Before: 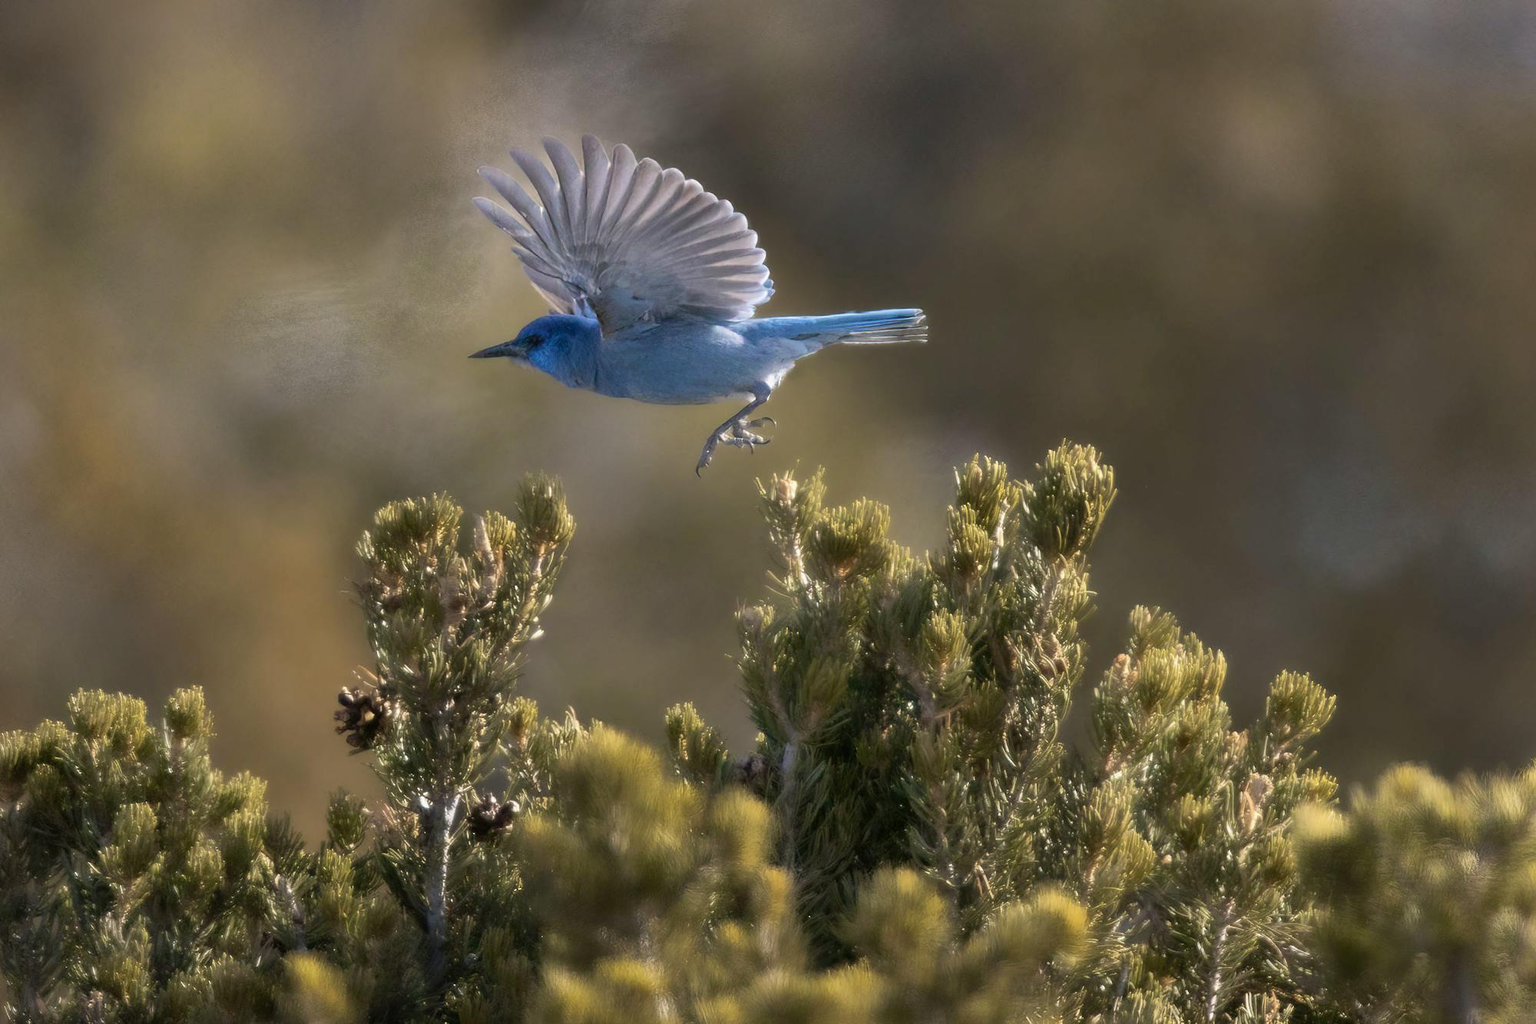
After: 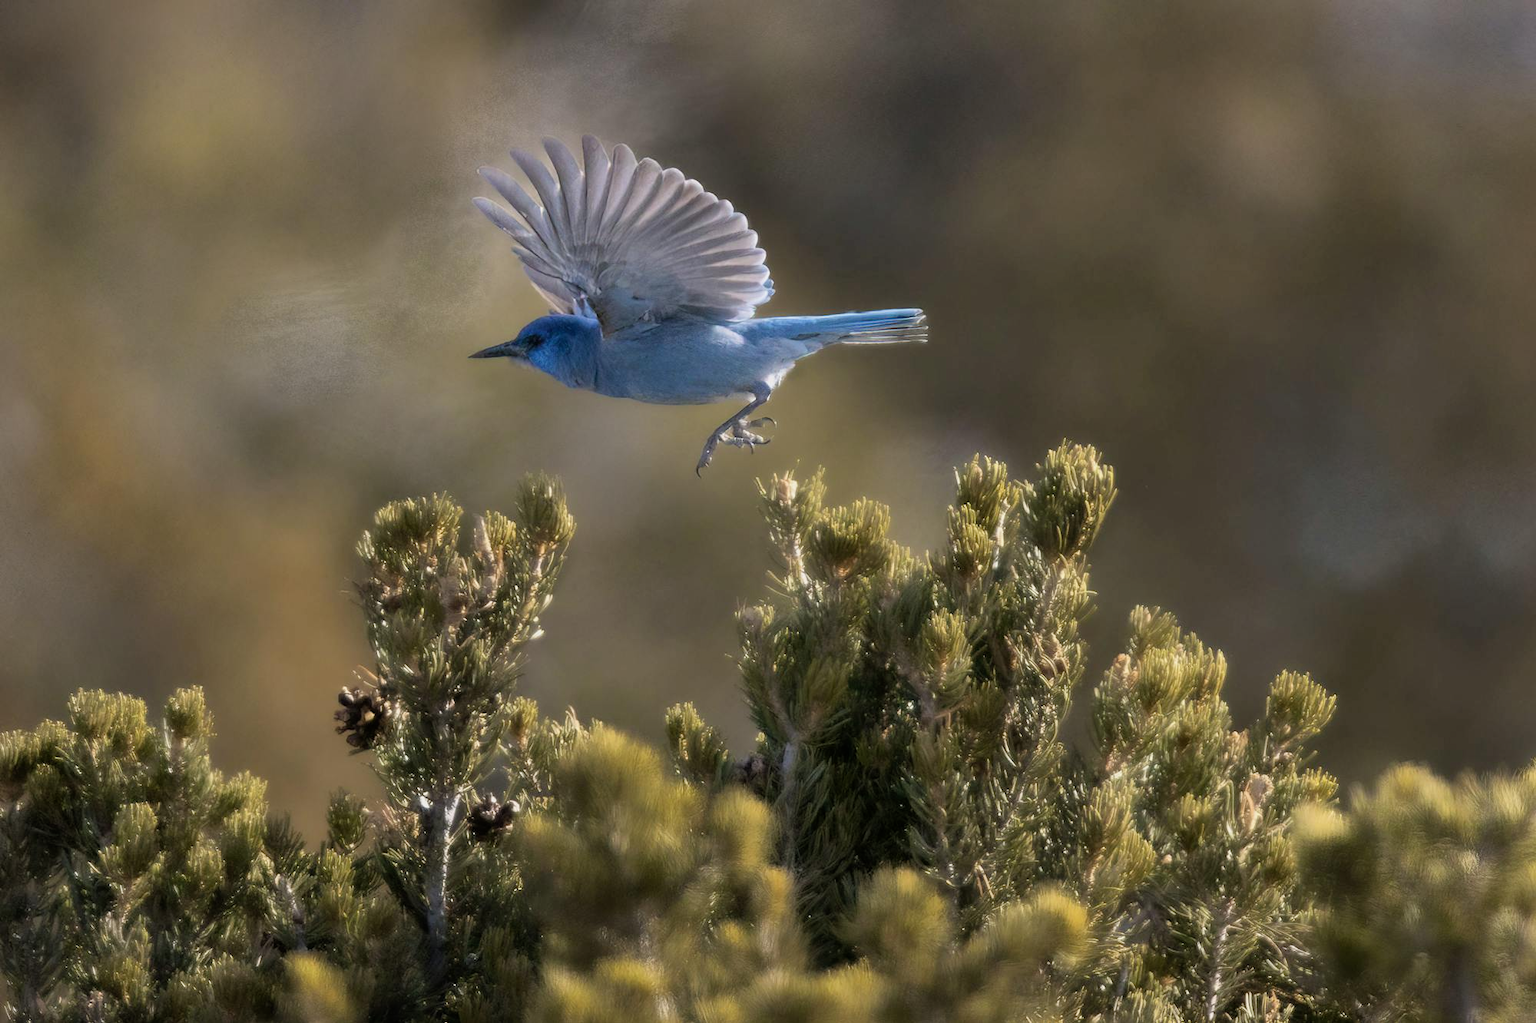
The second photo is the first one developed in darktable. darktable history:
filmic rgb: black relative exposure -9.6 EV, white relative exposure 3.05 EV, hardness 6.09
